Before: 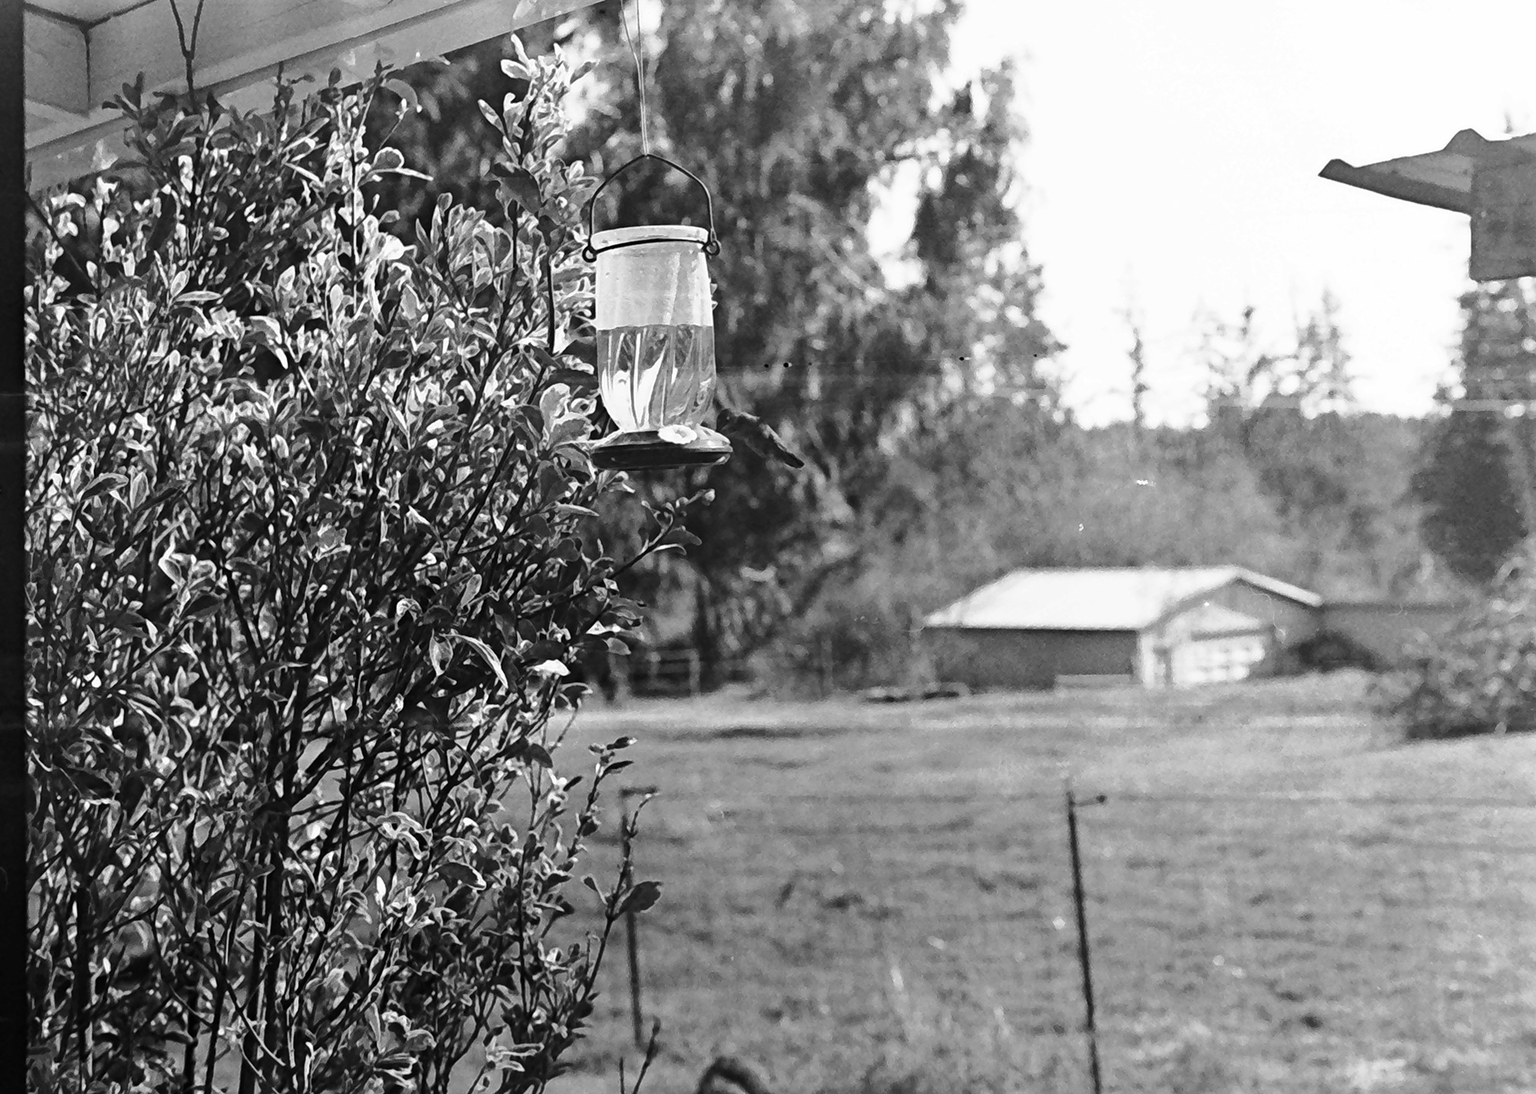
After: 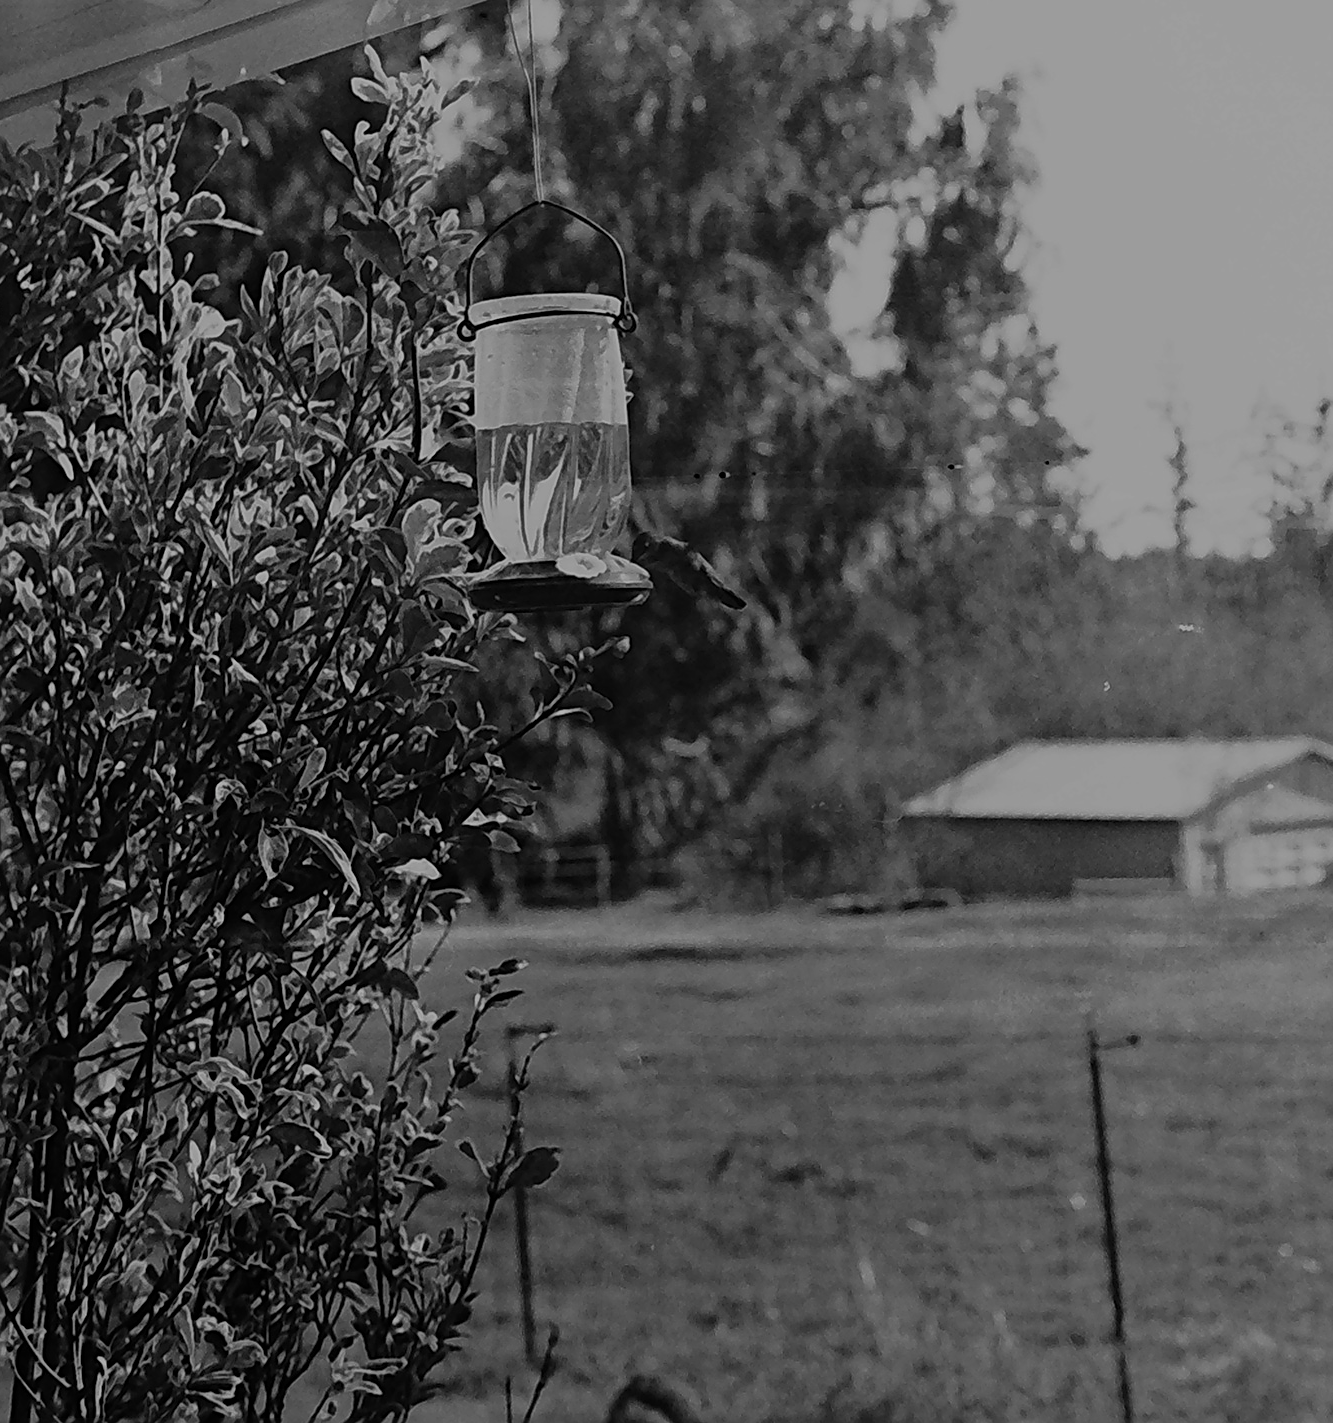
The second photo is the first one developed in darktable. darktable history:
crop and rotate: left 15.052%, right 18.258%
color balance rgb: perceptual saturation grading › global saturation 24.517%, perceptual saturation grading › highlights -23.754%, perceptual saturation grading › mid-tones 24.707%, perceptual saturation grading › shadows 40.132%, global vibrance 20%
sharpen: on, module defaults
exposure: exposure -1.545 EV, compensate exposure bias true, compensate highlight preservation false
